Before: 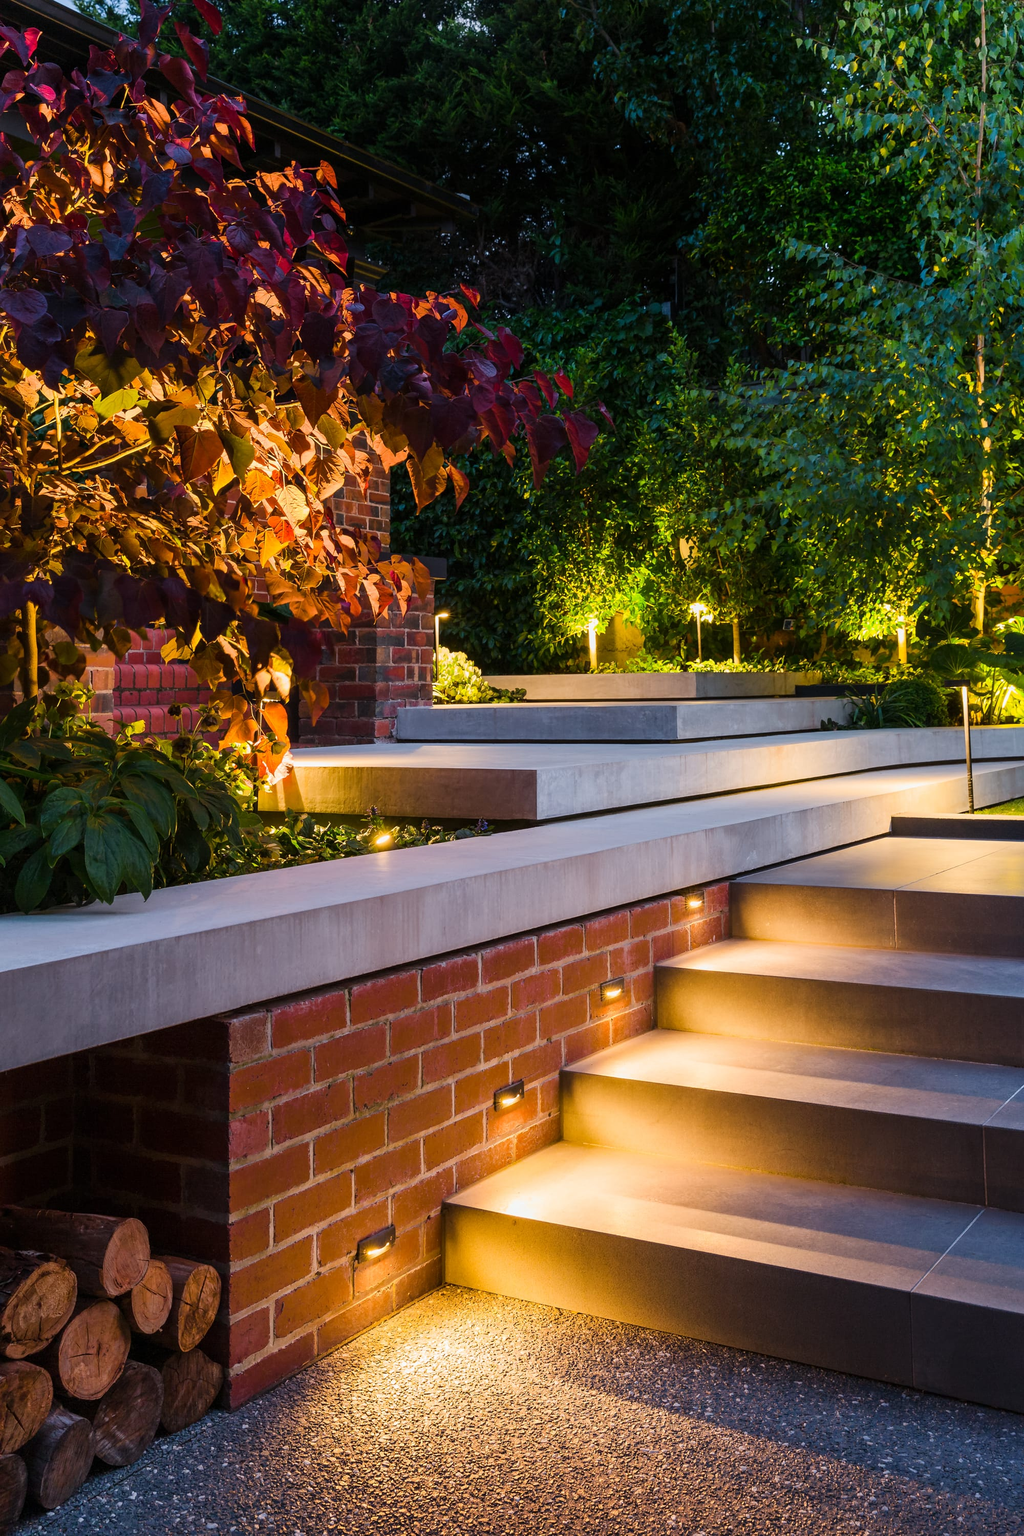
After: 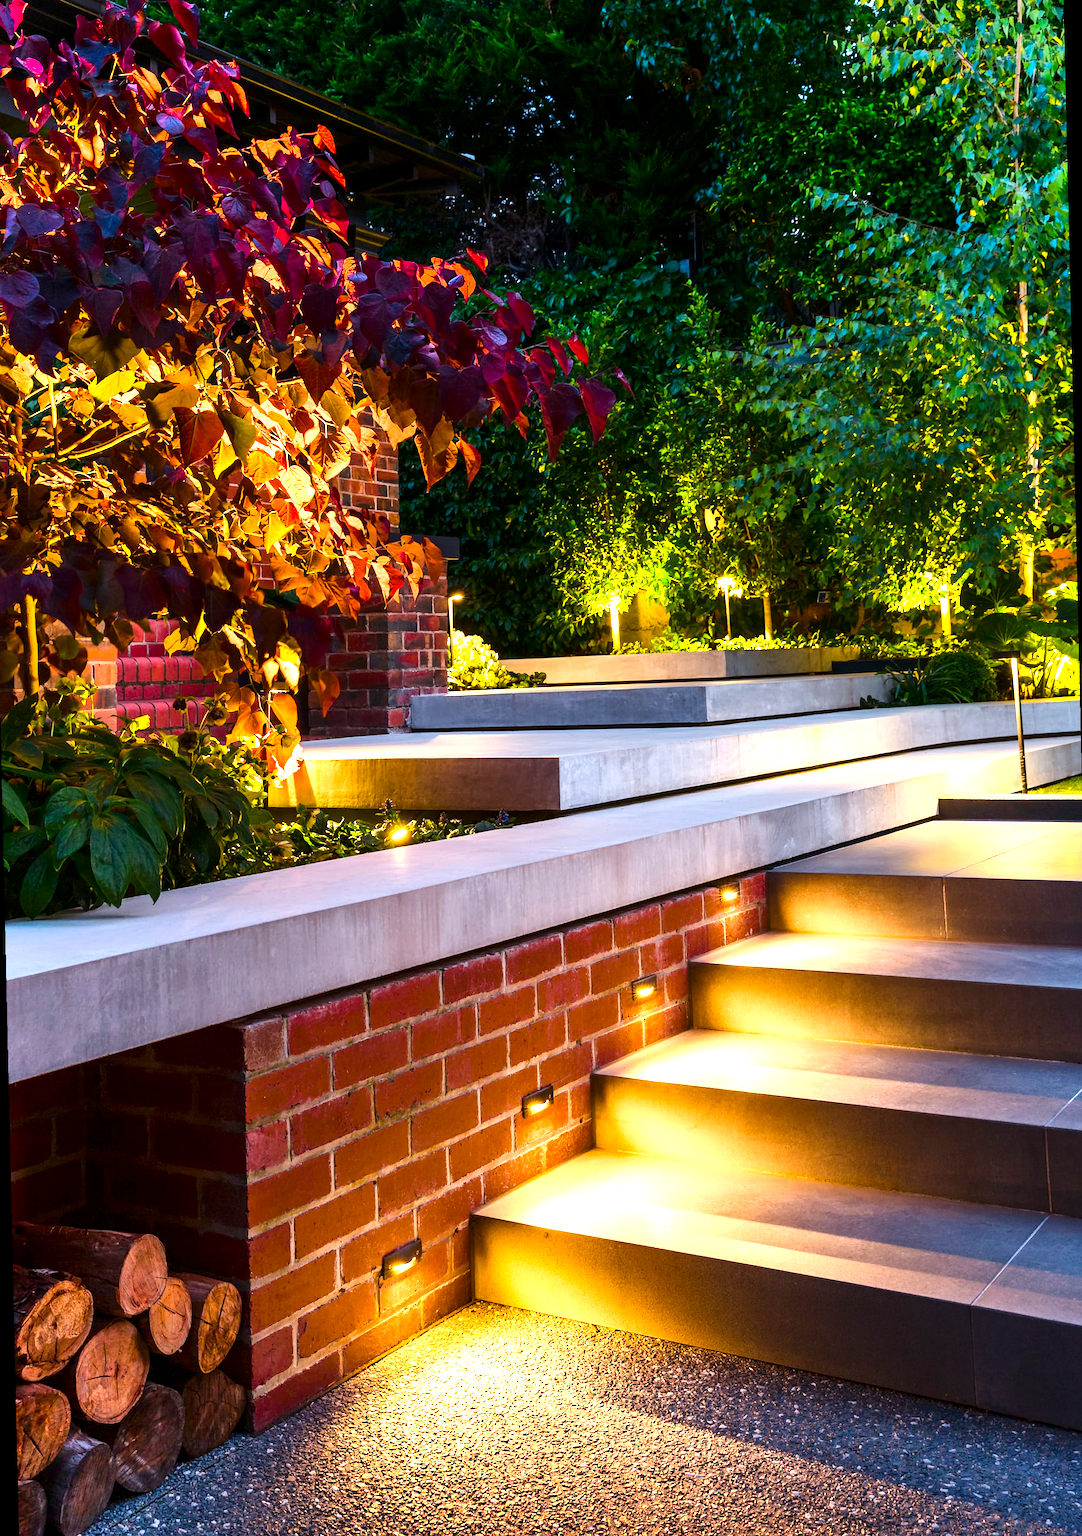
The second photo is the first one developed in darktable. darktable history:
shadows and highlights: radius 264.75, soften with gaussian
rotate and perspective: rotation -1.32°, lens shift (horizontal) -0.031, crop left 0.015, crop right 0.985, crop top 0.047, crop bottom 0.982
exposure: black level correction 0.001, exposure 0.955 EV, compensate exposure bias true, compensate highlight preservation false
contrast brightness saturation: contrast 0.07, brightness -0.14, saturation 0.11
